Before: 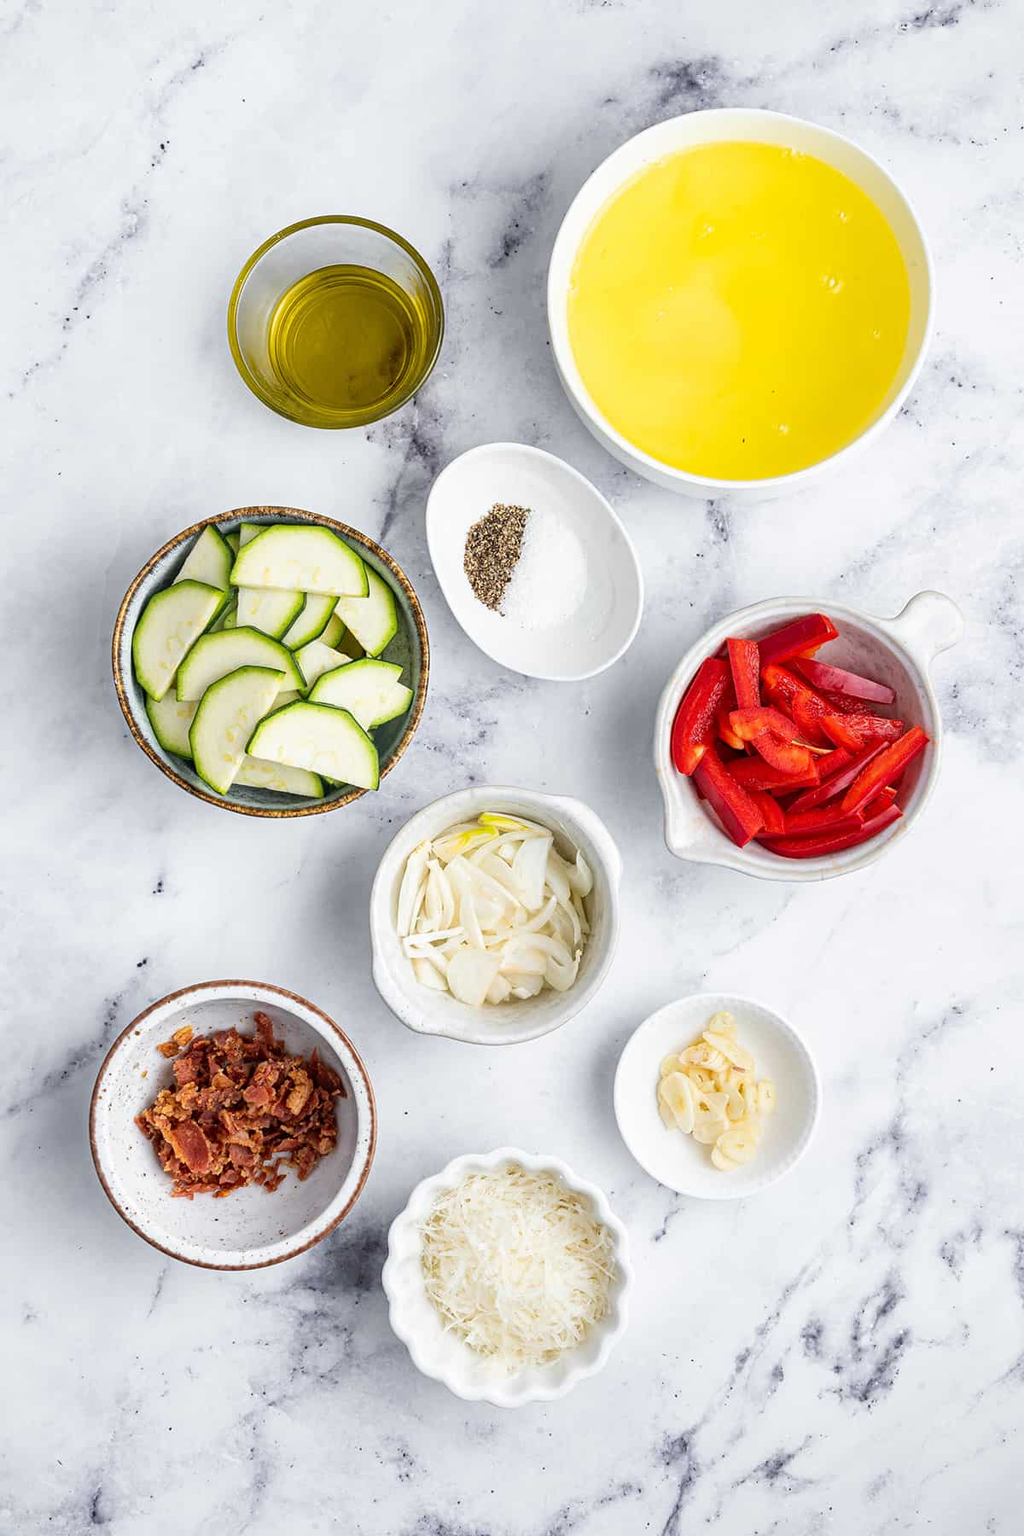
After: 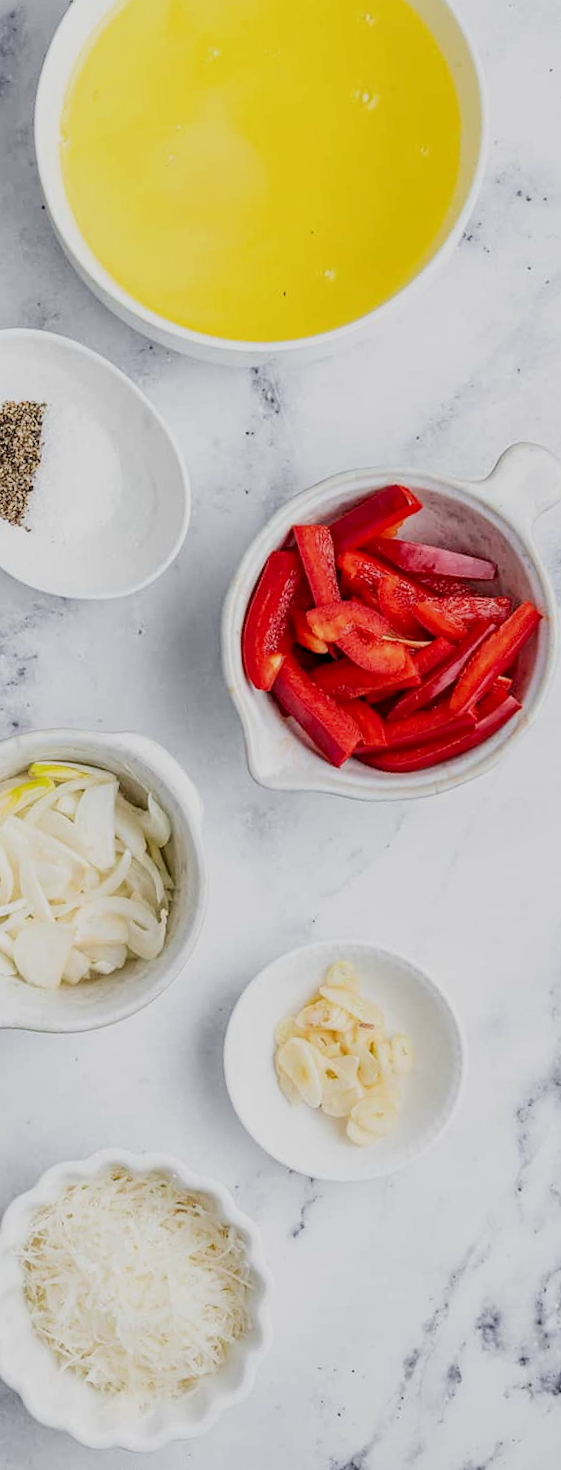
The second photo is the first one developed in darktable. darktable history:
local contrast: on, module defaults
crop: left 45.721%, top 13.393%, right 14.118%, bottom 10.01%
rotate and perspective: rotation -6.83°, automatic cropping off
filmic rgb: black relative exposure -7.65 EV, white relative exposure 4.56 EV, hardness 3.61
